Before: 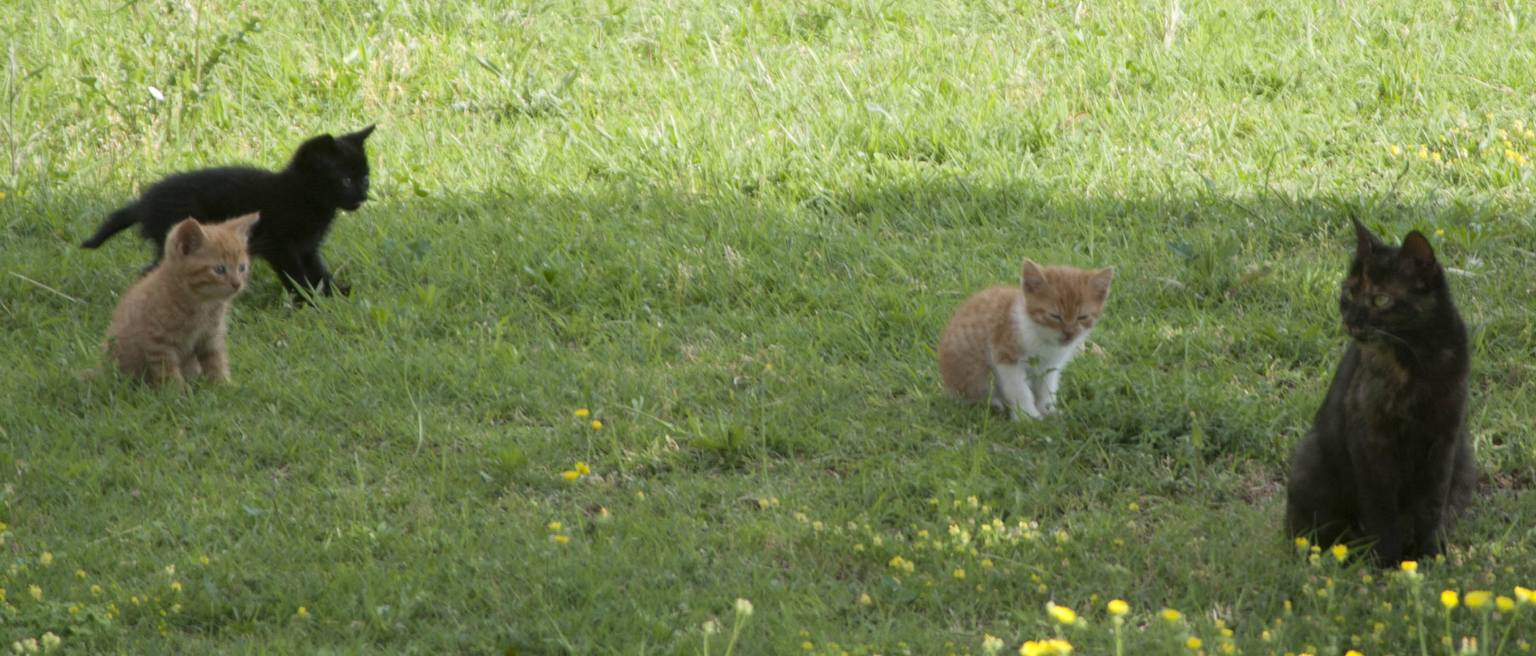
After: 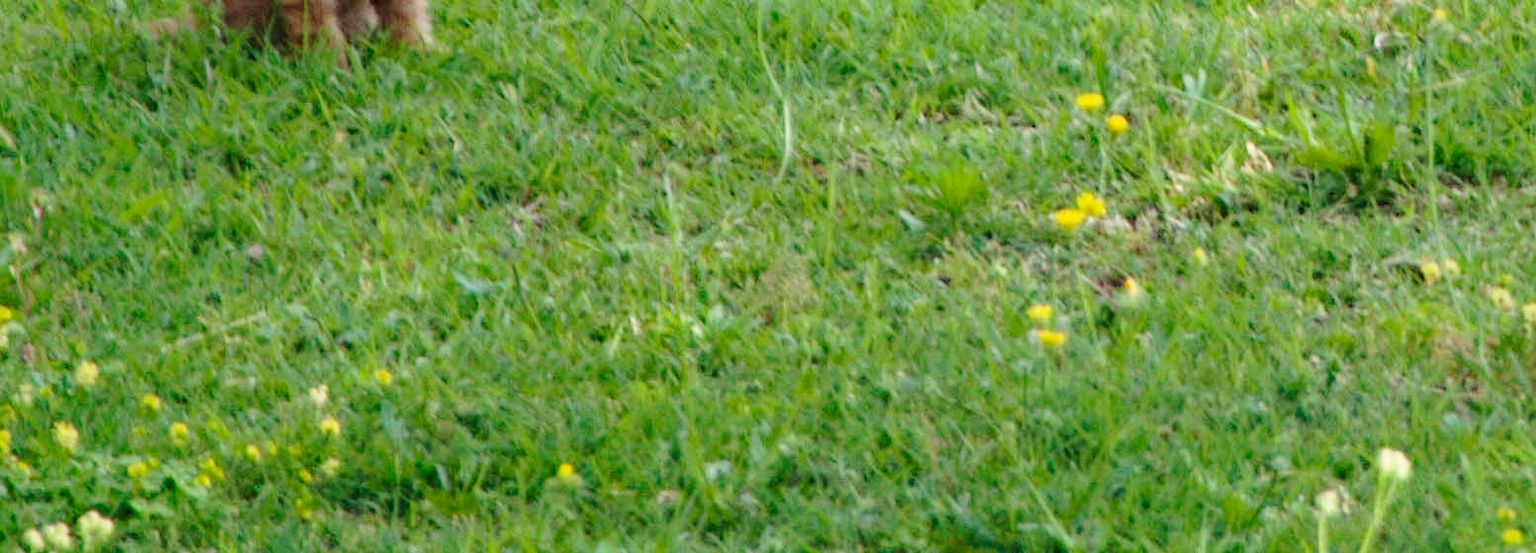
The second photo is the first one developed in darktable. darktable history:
base curve: curves: ch0 [(0, 0) (0.028, 0.03) (0.121, 0.232) (0.46, 0.748) (0.859, 0.968) (1, 1)], preserve colors none
haze removal: strength 0.29, distance 0.25, compatibility mode true, adaptive false
crop and rotate: top 54.778%, right 46.61%, bottom 0.159%
